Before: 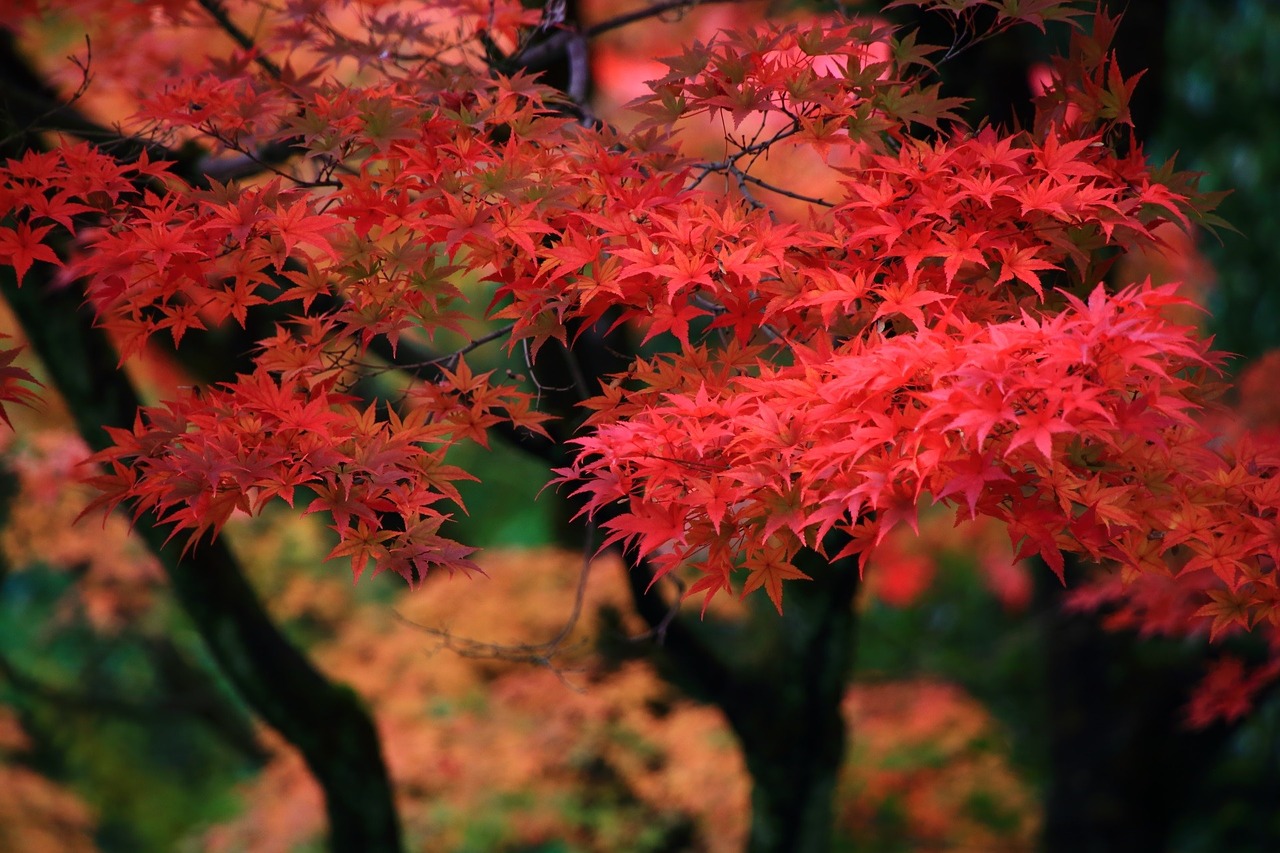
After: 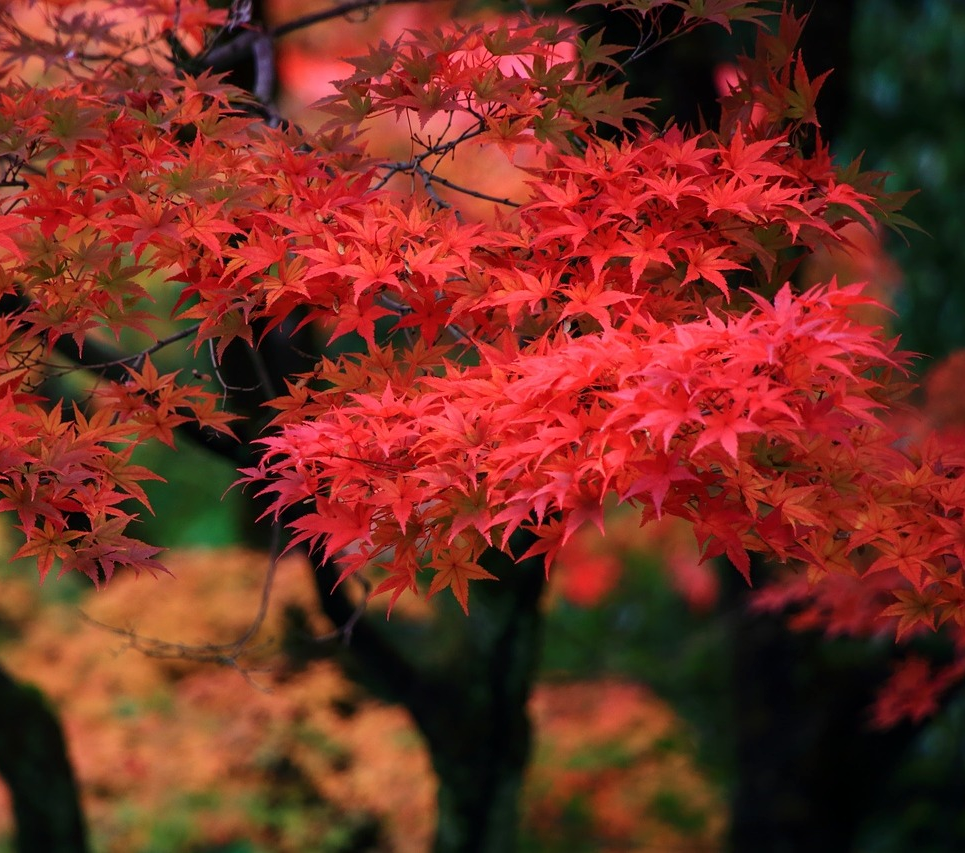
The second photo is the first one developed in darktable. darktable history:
crop and rotate: left 24.6%
local contrast: detail 110%
